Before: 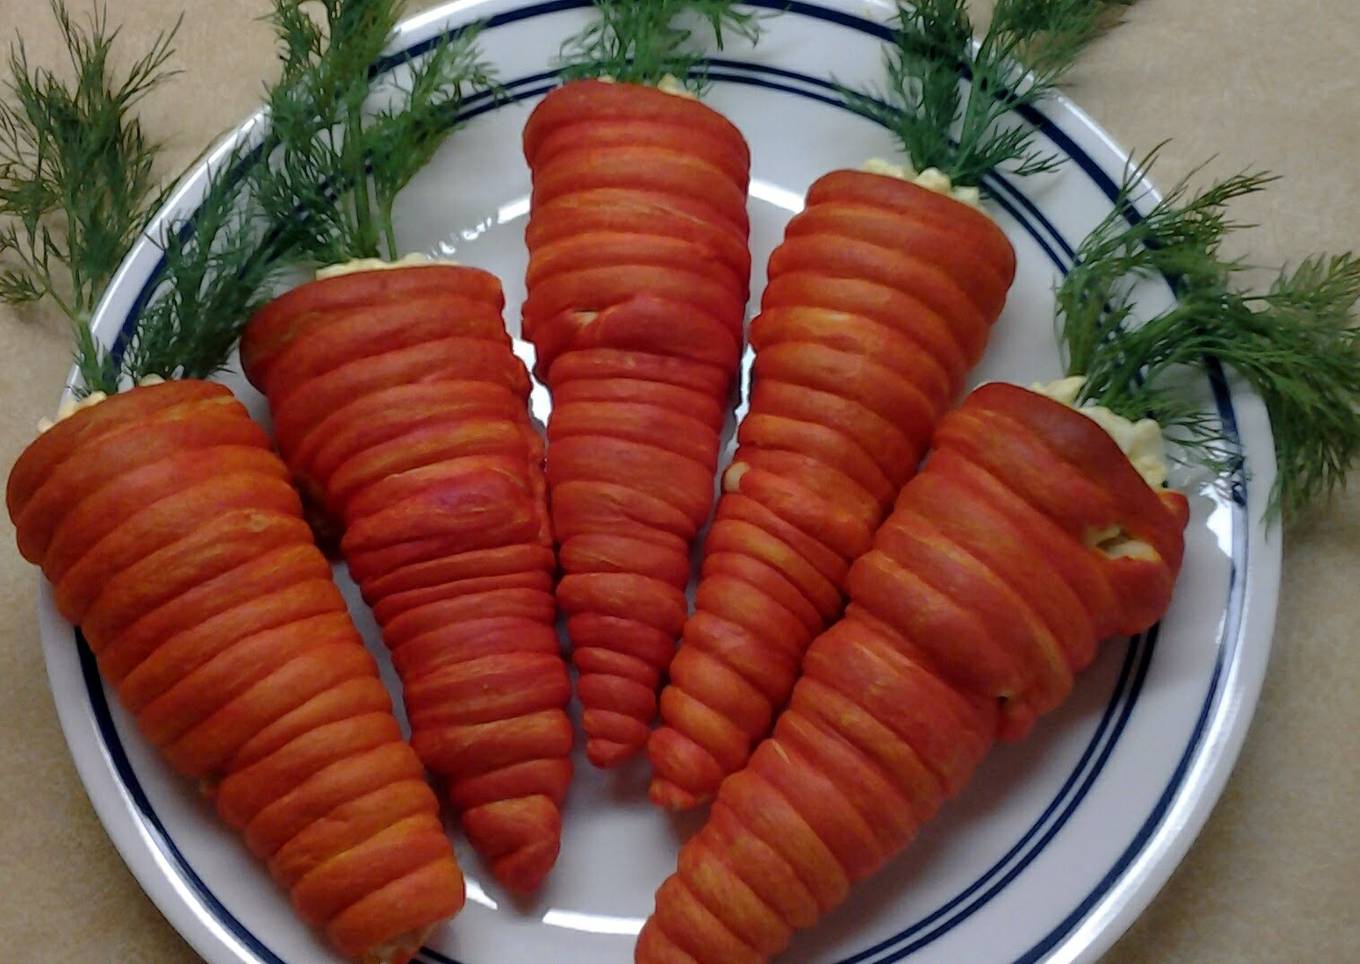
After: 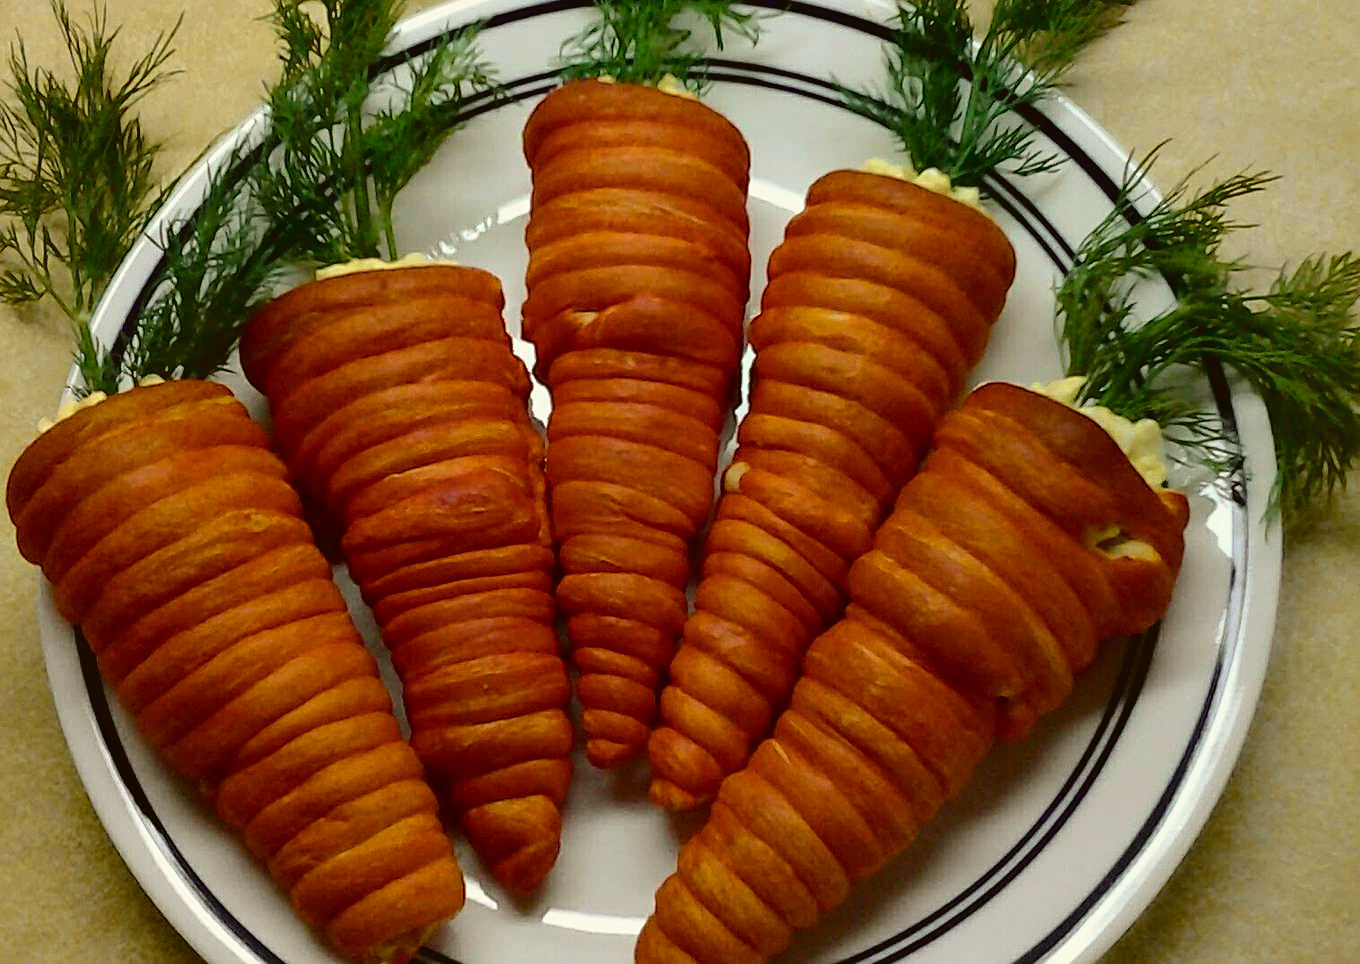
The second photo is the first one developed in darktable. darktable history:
velvia: strength 29.89%
tone curve: curves: ch0 [(0, 0.023) (0.104, 0.058) (0.21, 0.162) (0.469, 0.524) (0.579, 0.65) (0.725, 0.8) (0.858, 0.903) (1, 0.974)]; ch1 [(0, 0) (0.414, 0.395) (0.447, 0.447) (0.502, 0.501) (0.521, 0.512) (0.566, 0.566) (0.618, 0.61) (0.654, 0.642) (1, 1)]; ch2 [(0, 0) (0.369, 0.388) (0.437, 0.453) (0.492, 0.485) (0.524, 0.508) (0.553, 0.566) (0.583, 0.608) (1, 1)], color space Lab, independent channels, preserve colors none
sharpen: on, module defaults
color correction: highlights a* -1.48, highlights b* 9.98, shadows a* 0.405, shadows b* 19.86
